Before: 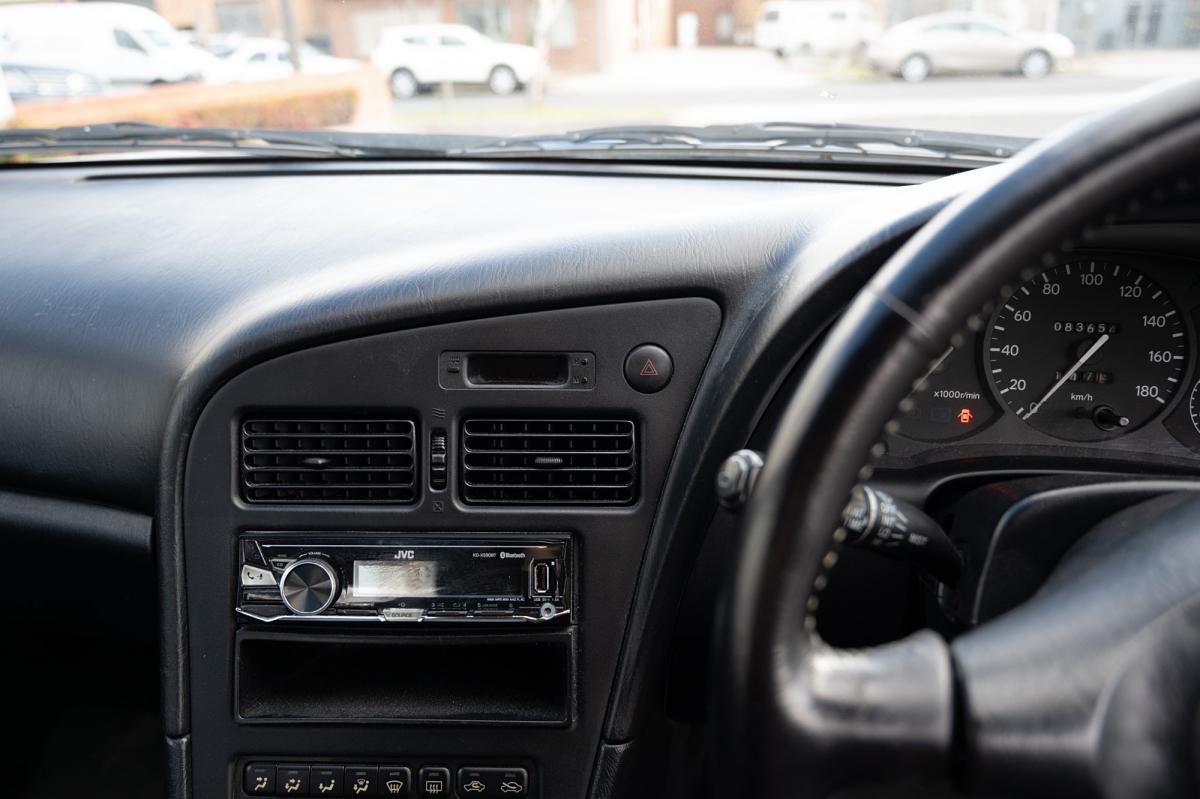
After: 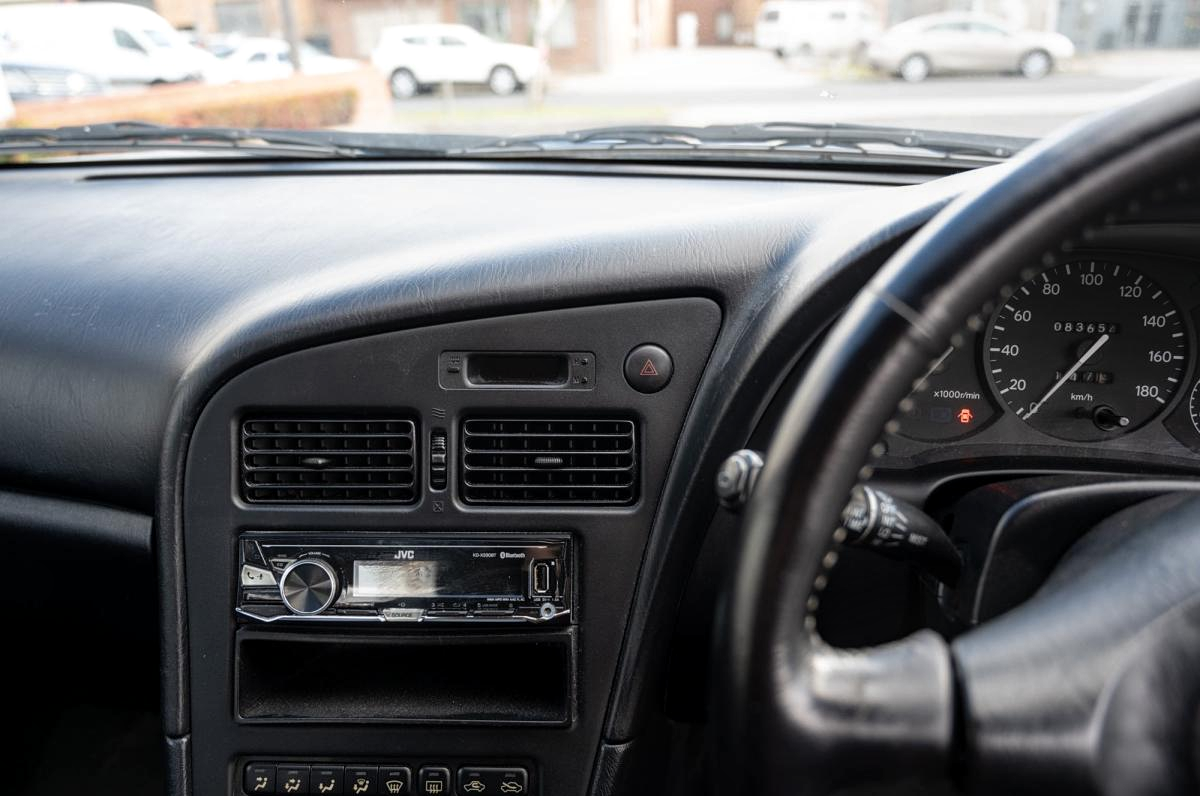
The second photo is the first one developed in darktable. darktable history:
crop: top 0.111%, bottom 0.173%
local contrast: on, module defaults
